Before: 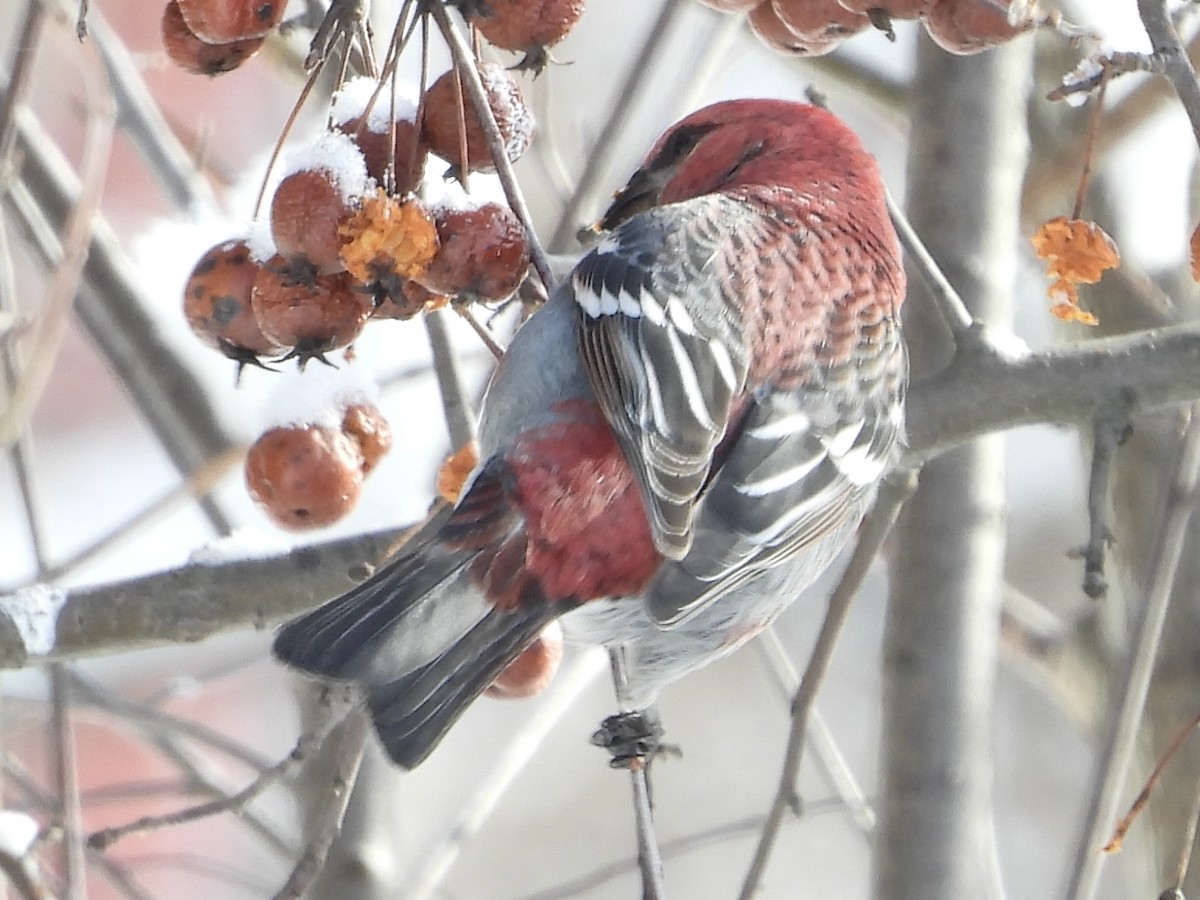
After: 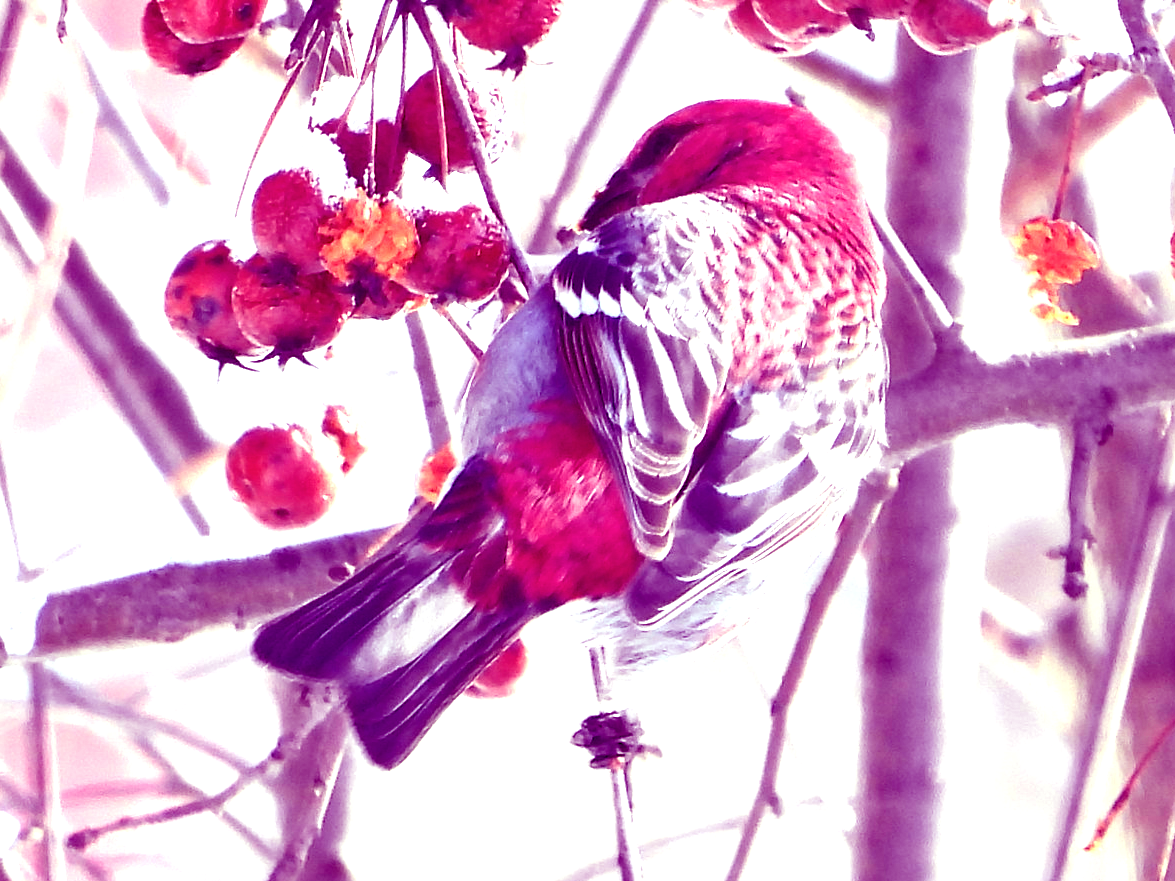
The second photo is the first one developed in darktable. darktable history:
color balance: mode lift, gamma, gain (sRGB), lift [1, 1, 0.101, 1]
exposure: black level correction 0, exposure 1 EV, compensate exposure bias true, compensate highlight preservation false
tone equalizer: on, module defaults
crop: left 1.743%, right 0.268%, bottom 2.011%
shadows and highlights: shadows -10, white point adjustment 1.5, highlights 10
